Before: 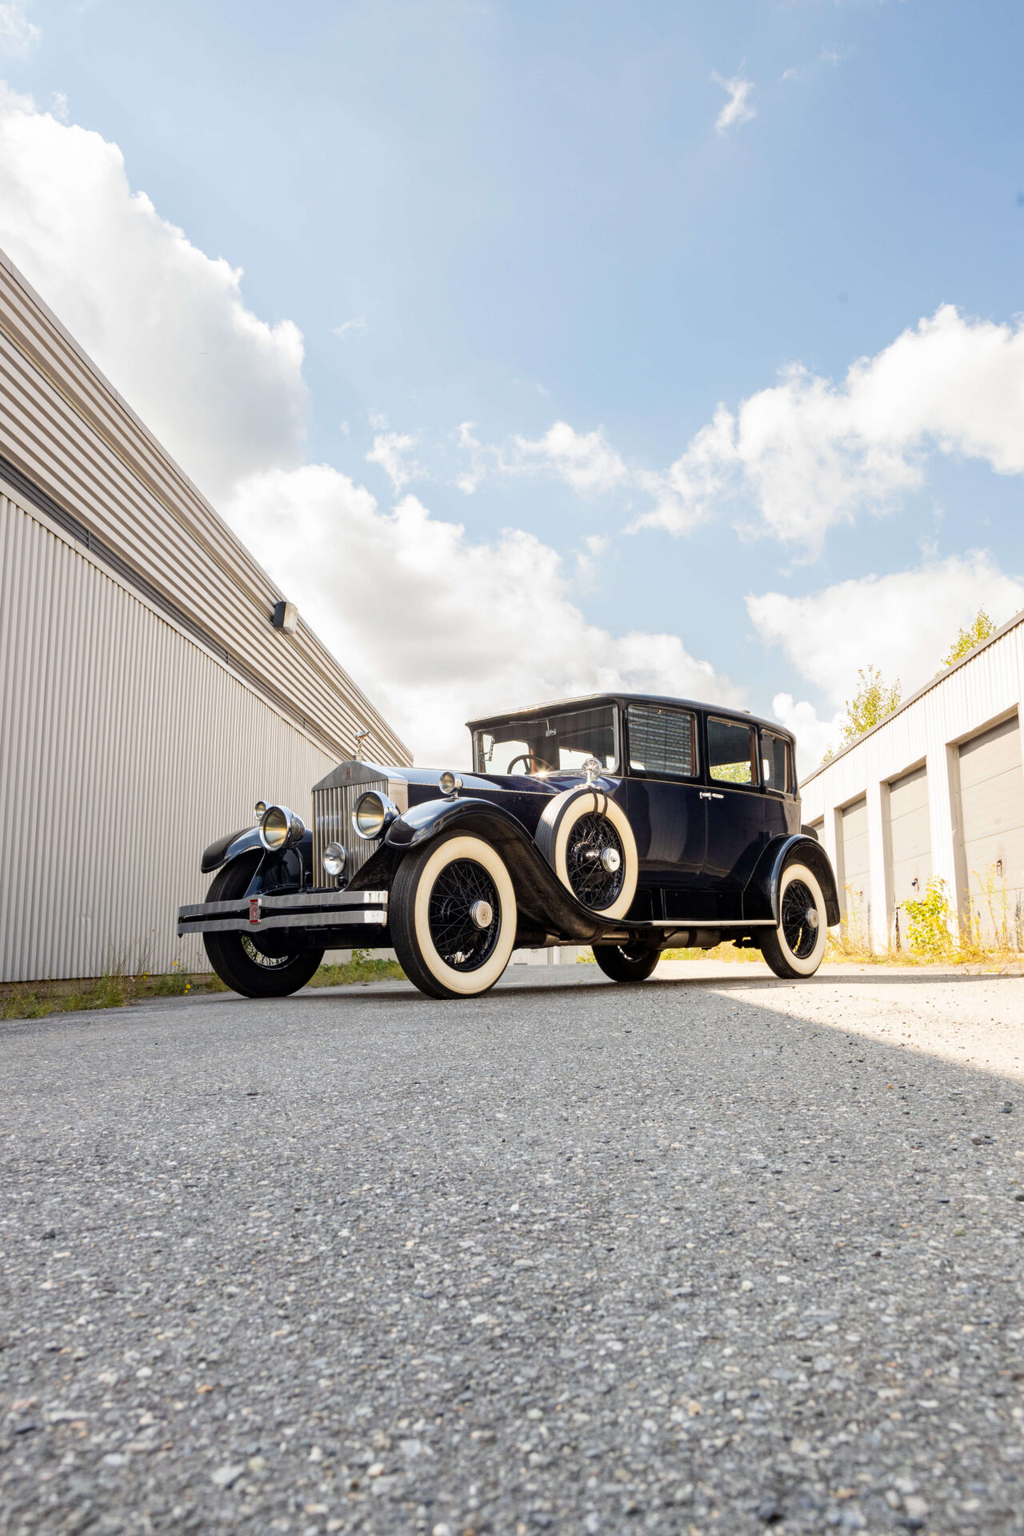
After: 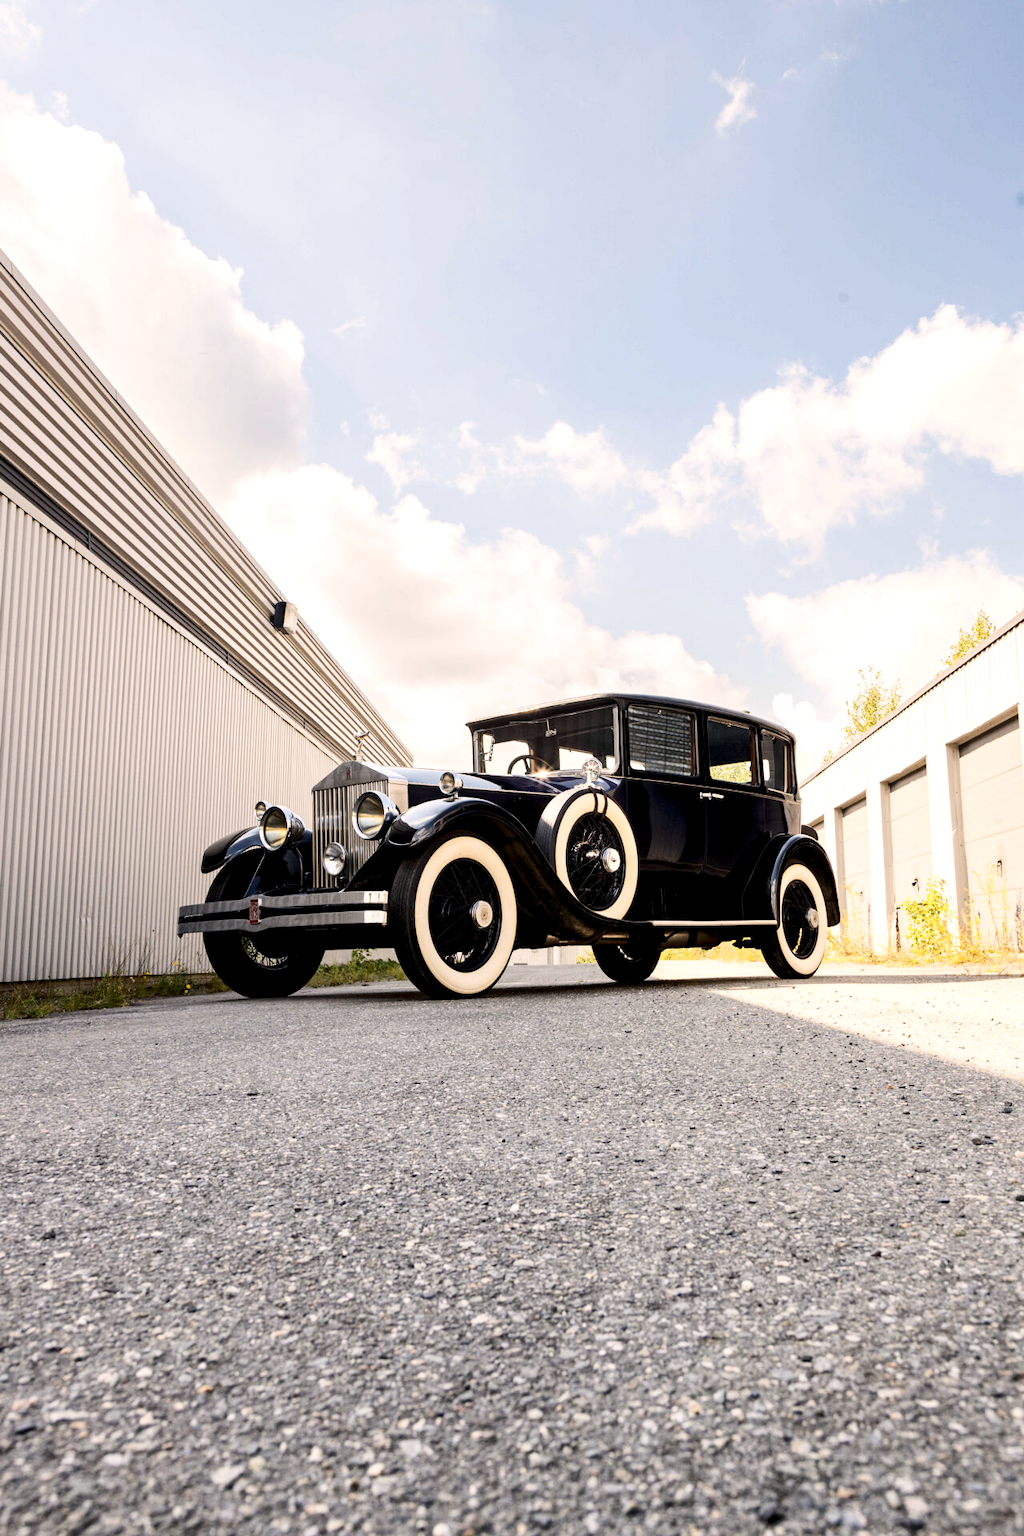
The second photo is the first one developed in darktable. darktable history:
rgb levels: levels [[0.013, 0.434, 0.89], [0, 0.5, 1], [0, 0.5, 1]]
color correction: highlights a* 5.59, highlights b* 5.24, saturation 0.68
contrast brightness saturation: contrast 0.22, brightness -0.19, saturation 0.24
